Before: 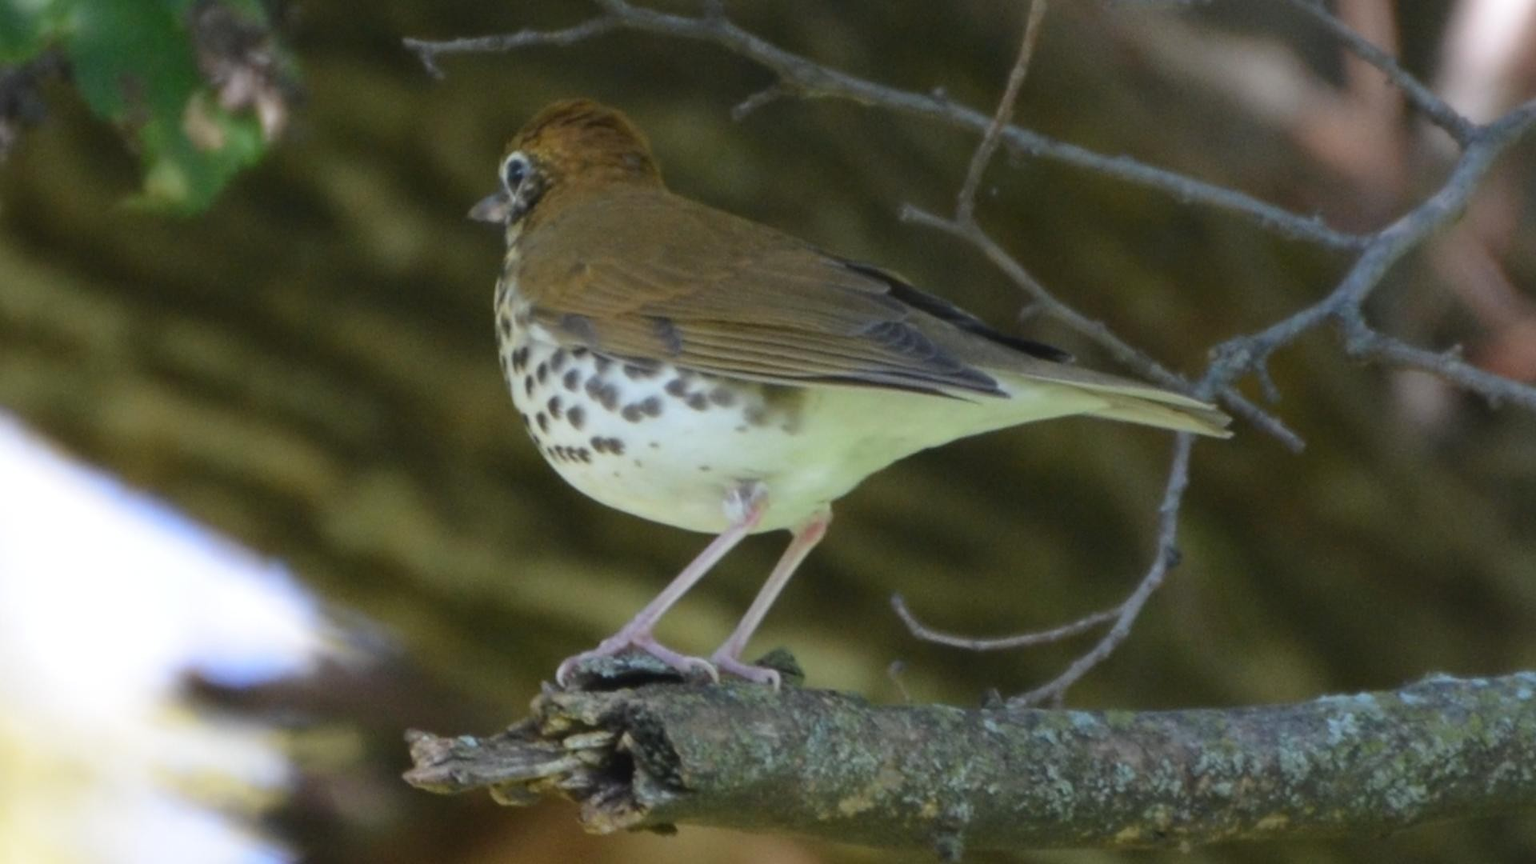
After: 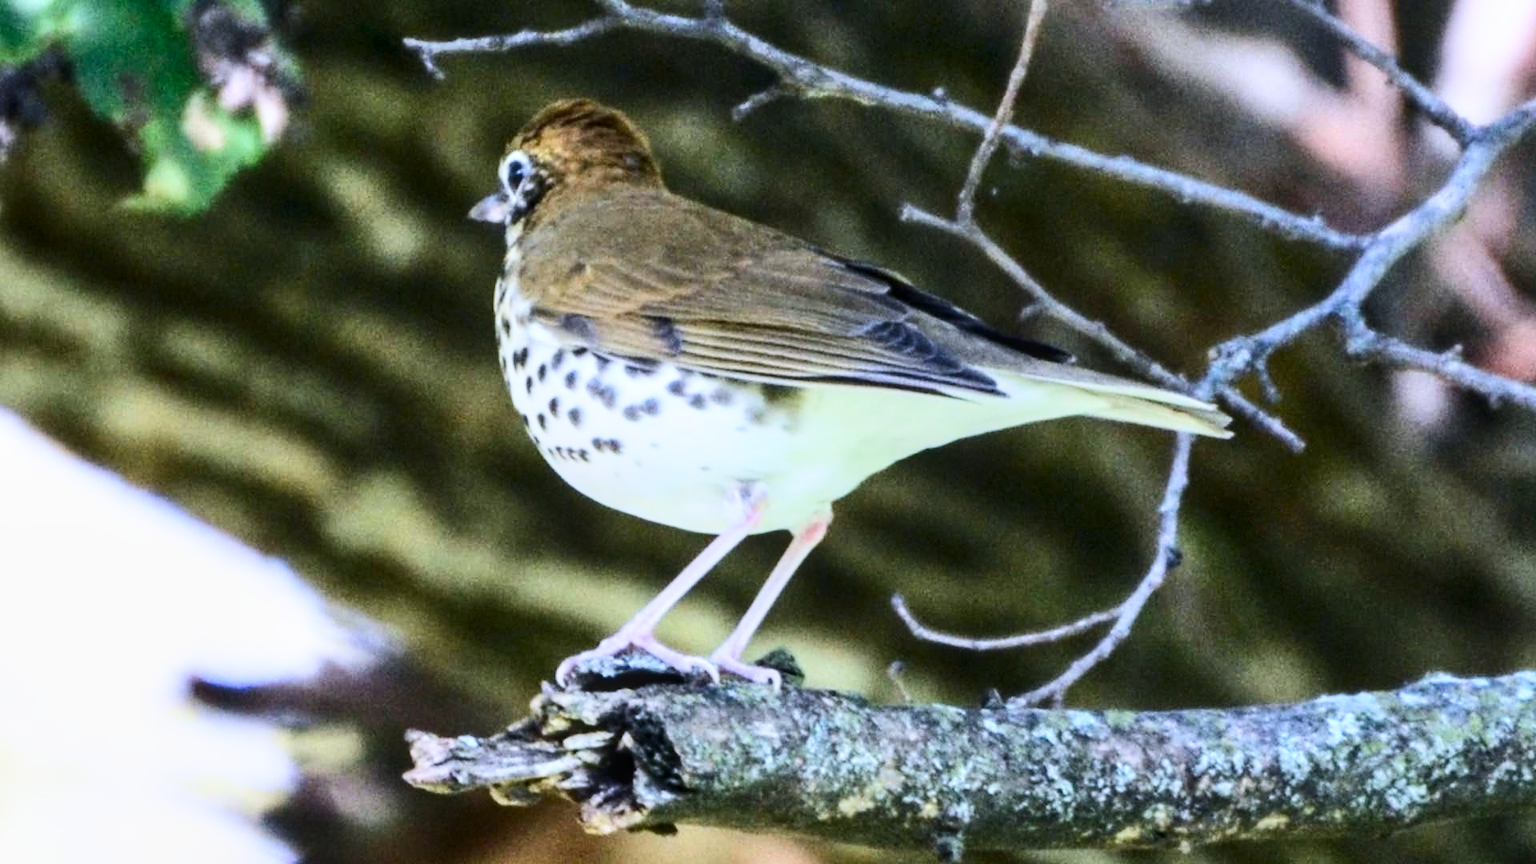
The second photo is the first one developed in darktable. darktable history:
exposure: black level correction 0, exposure 1.001 EV, compensate exposure bias true, compensate highlight preservation false
local contrast: on, module defaults
shadows and highlights: highlights color adjustment 89.77%, low approximation 0.01, soften with gaussian
color calibration: illuminant as shot in camera, x 0.377, y 0.393, temperature 4205.2 K
contrast brightness saturation: contrast 0.413, brightness 0.05, saturation 0.26
filmic rgb: black relative exposure -5.07 EV, white relative exposure 3.54 EV, threshold 5.95 EV, hardness 3.18, contrast 1.185, highlights saturation mix -48.92%, enable highlight reconstruction true
